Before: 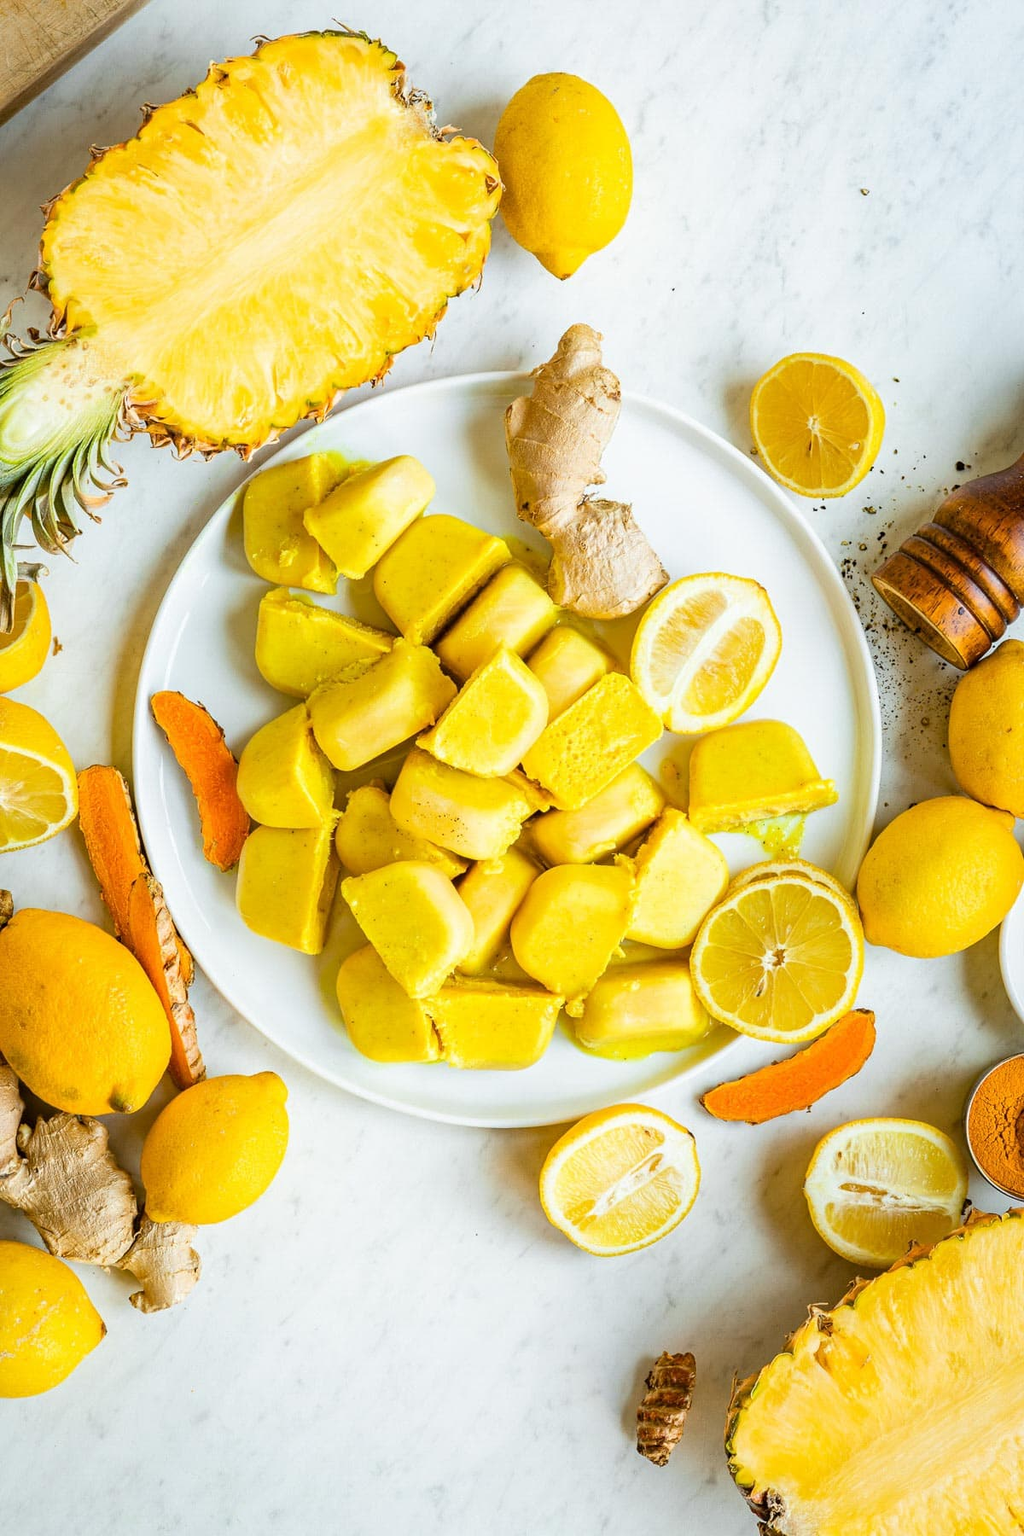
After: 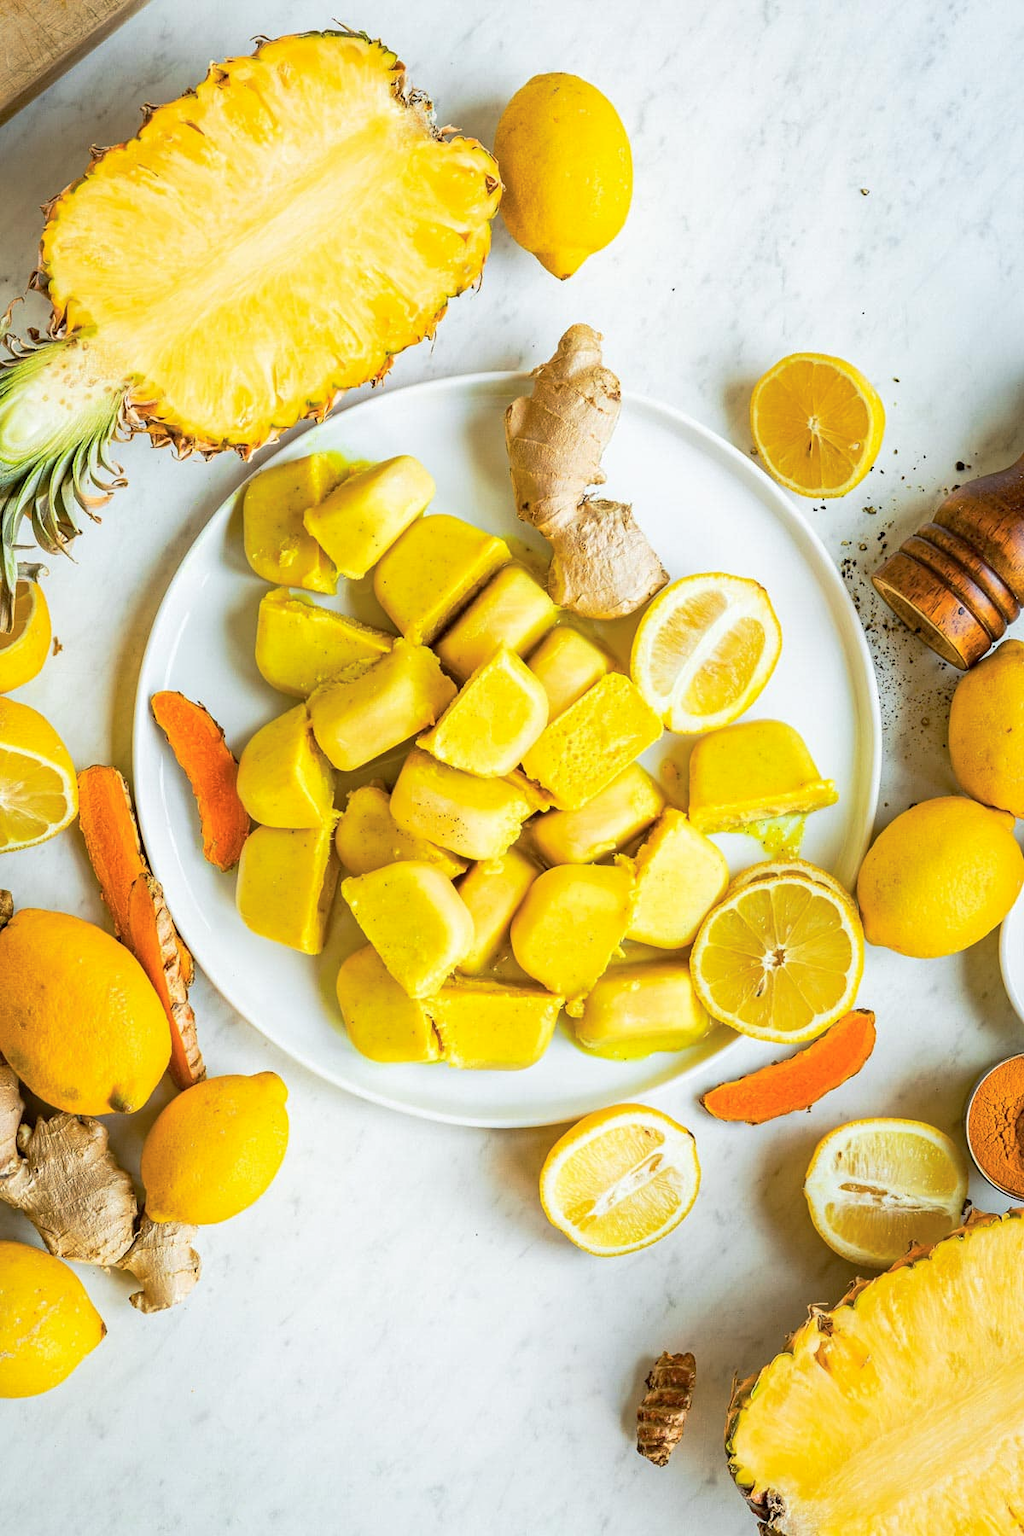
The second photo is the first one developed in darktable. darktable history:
tone equalizer: edges refinement/feathering 500, mask exposure compensation -1.57 EV, preserve details no
tone curve: curves: ch0 [(0, 0) (0.15, 0.17) (0.452, 0.437) (0.611, 0.588) (0.751, 0.749) (1, 1)]; ch1 [(0, 0) (0.325, 0.327) (0.412, 0.45) (0.453, 0.484) (0.5, 0.499) (0.541, 0.55) (0.617, 0.612) (0.695, 0.697) (1, 1)]; ch2 [(0, 0) (0.386, 0.397) (0.452, 0.459) (0.505, 0.498) (0.524, 0.547) (0.574, 0.566) (0.633, 0.641) (1, 1)], preserve colors none
